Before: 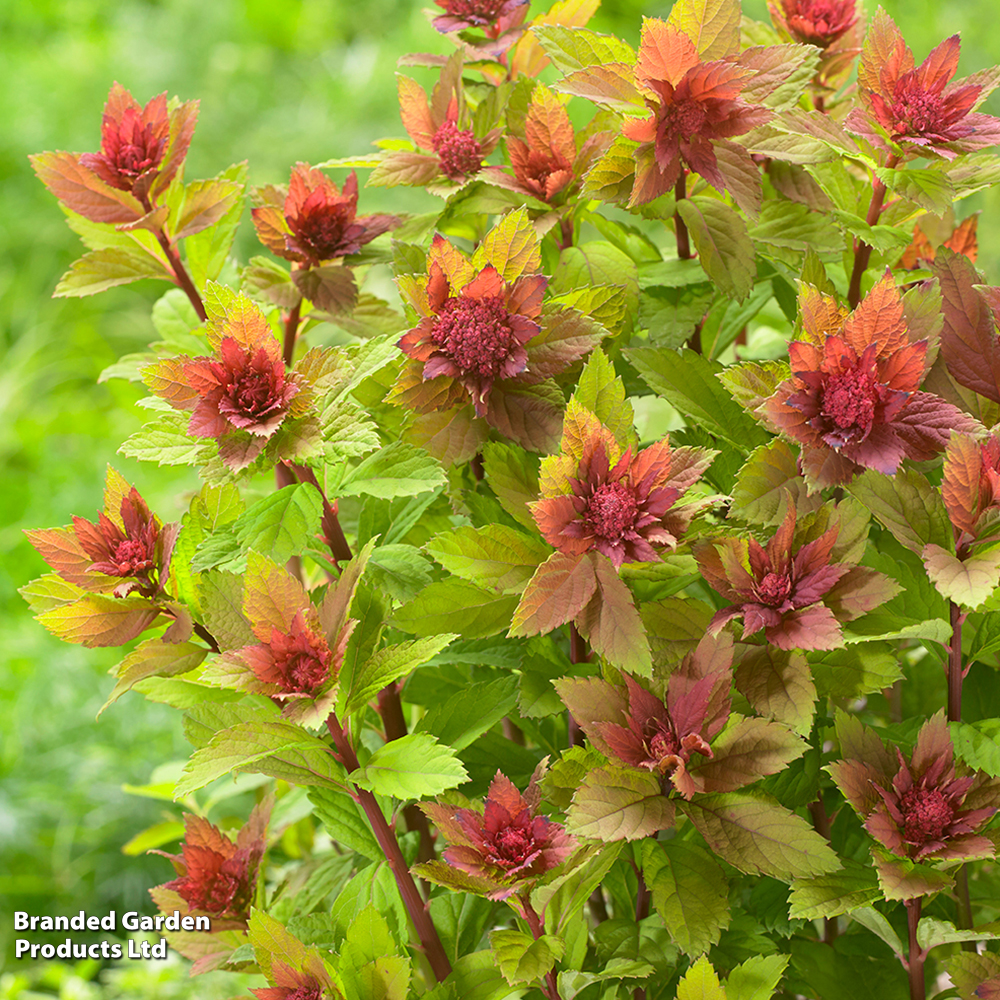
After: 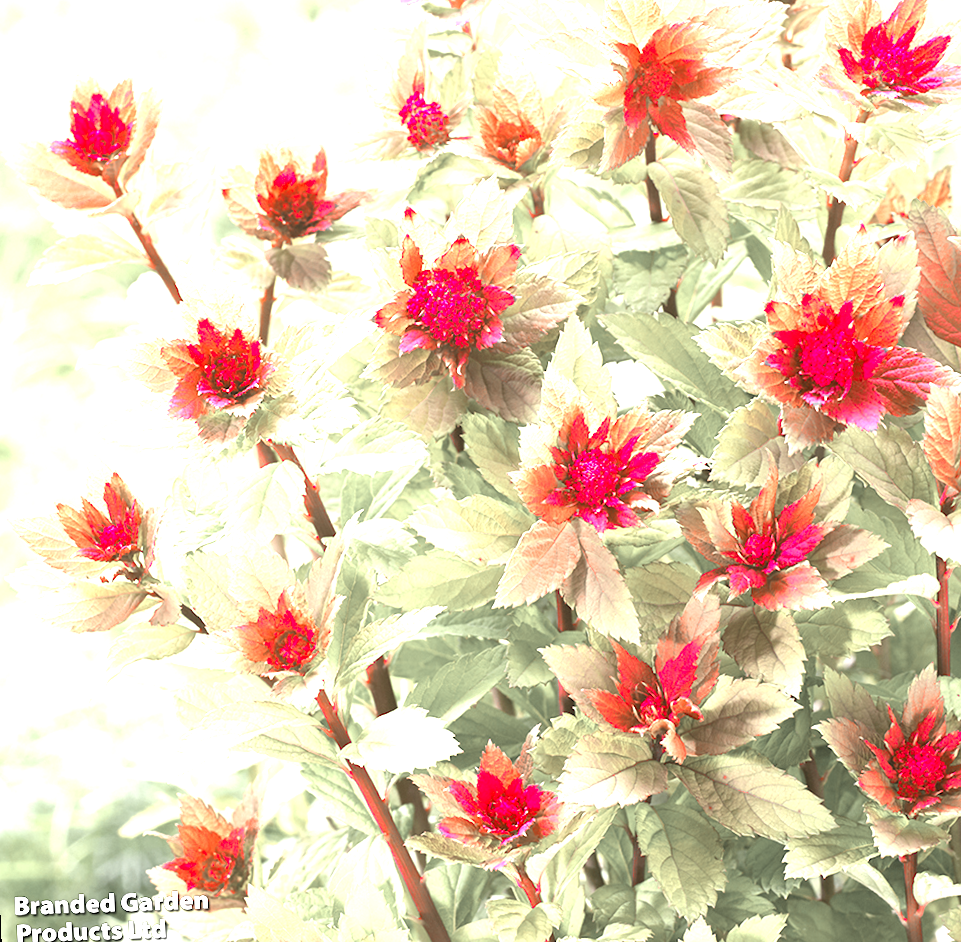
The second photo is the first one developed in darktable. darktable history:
color zones: curves: ch1 [(0, 0.831) (0.08, 0.771) (0.157, 0.268) (0.241, 0.207) (0.562, -0.005) (0.714, -0.013) (0.876, 0.01) (1, 0.831)]
rotate and perspective: rotation -2.12°, lens shift (vertical) 0.009, lens shift (horizontal) -0.008, automatic cropping original format, crop left 0.036, crop right 0.964, crop top 0.05, crop bottom 0.959
exposure: black level correction 0, exposure 1.75 EV, compensate exposure bias true, compensate highlight preservation false
